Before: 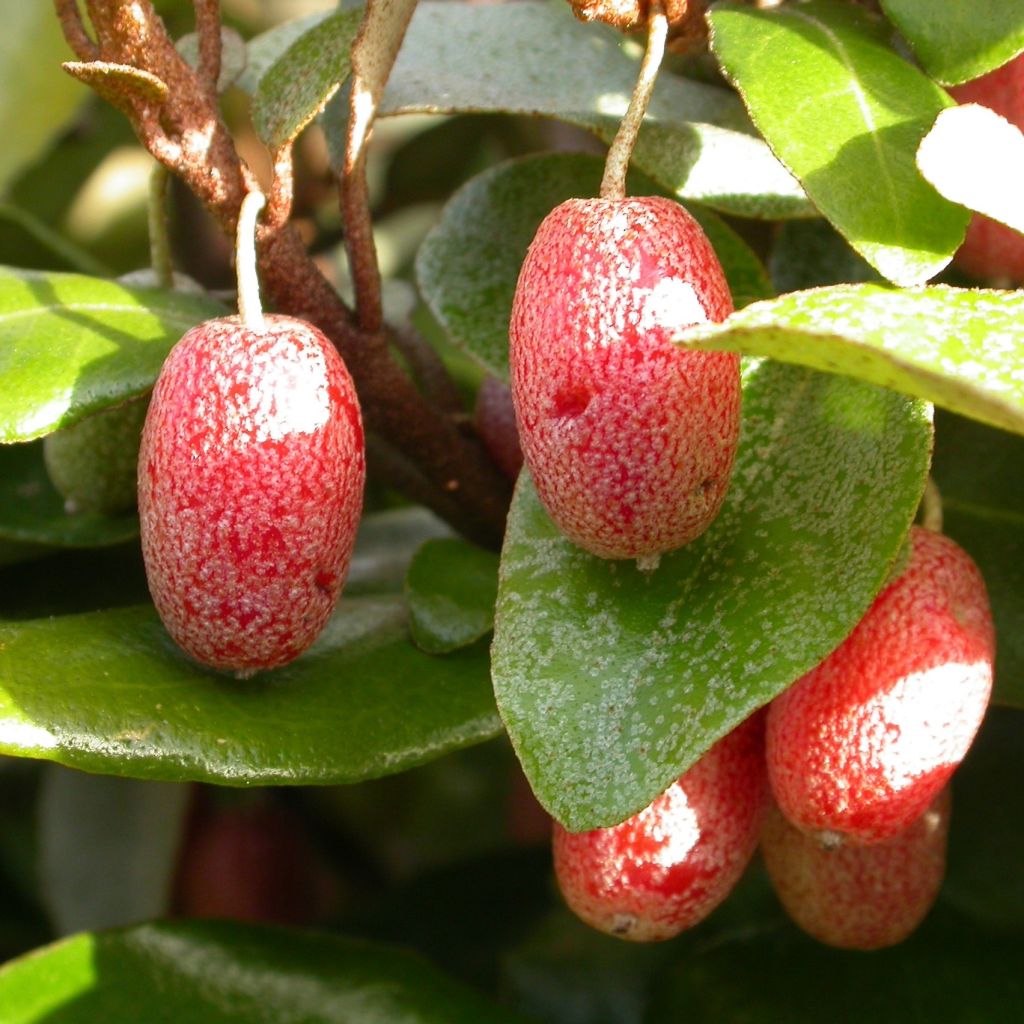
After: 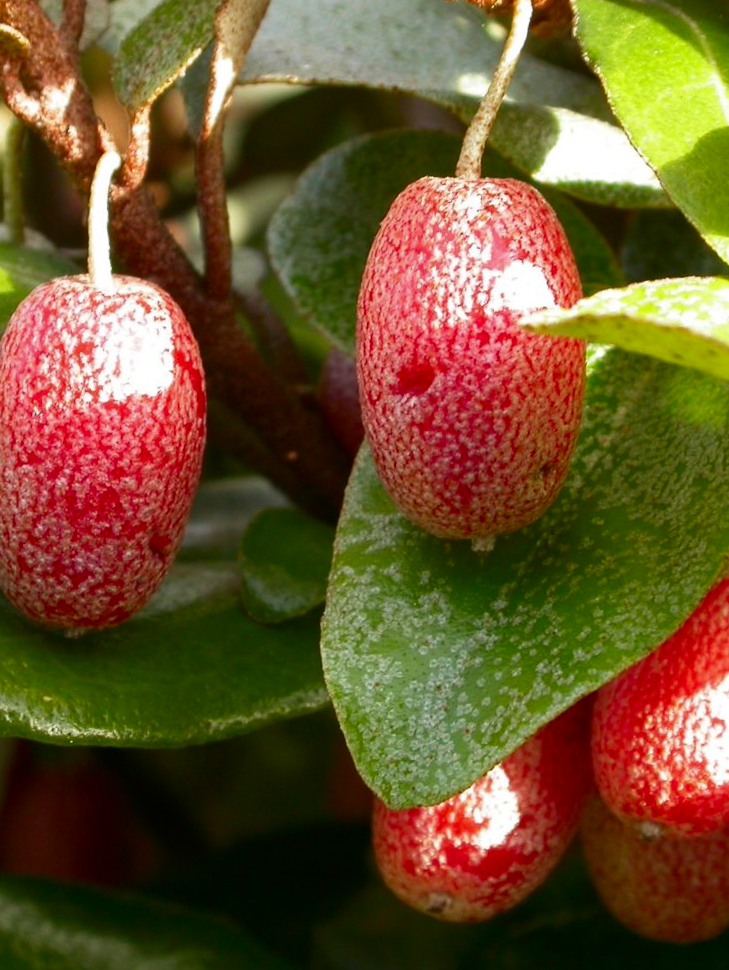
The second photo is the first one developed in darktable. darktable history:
base curve: curves: ch0 [(0, 0) (0.472, 0.508) (1, 1)], preserve colors none
crop and rotate: angle -3.16°, left 14.044%, top 0.024%, right 10.902%, bottom 0.093%
contrast brightness saturation: contrast 0.067, brightness -0.134, saturation 0.046
